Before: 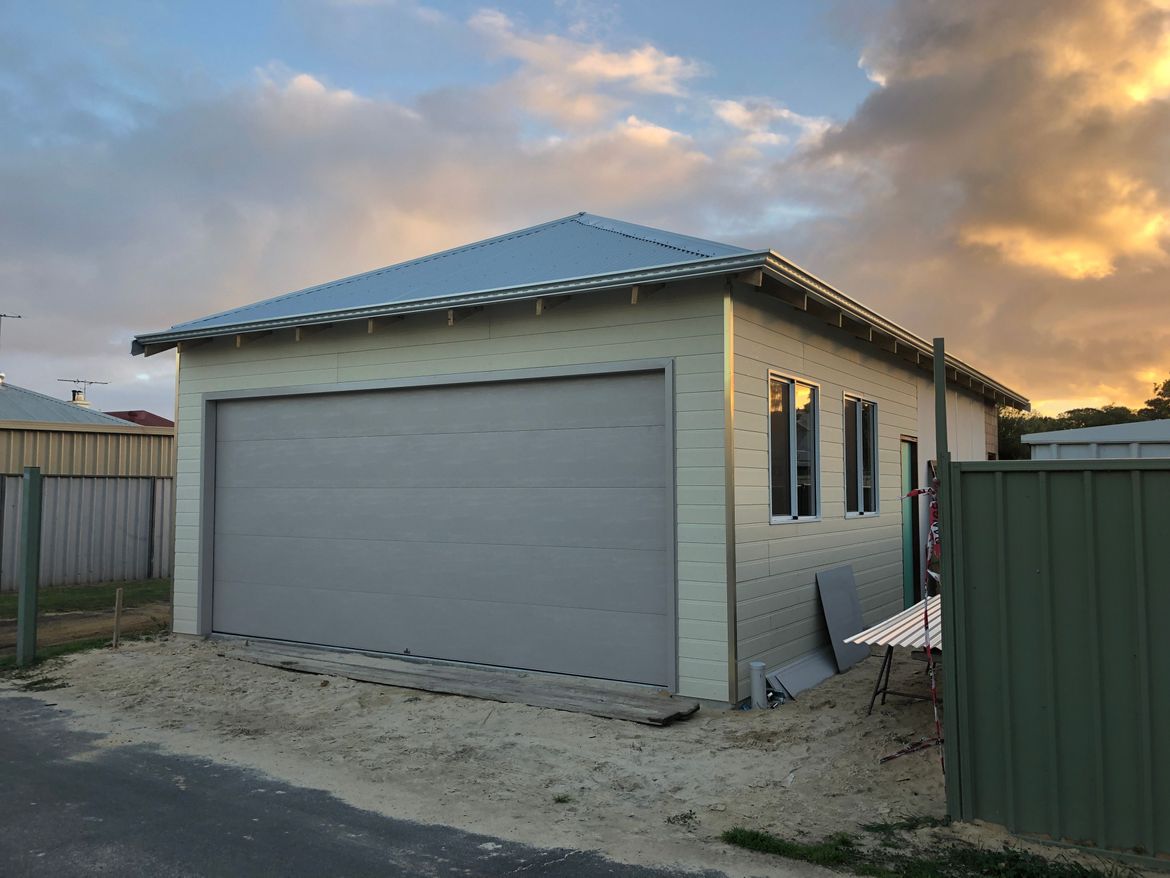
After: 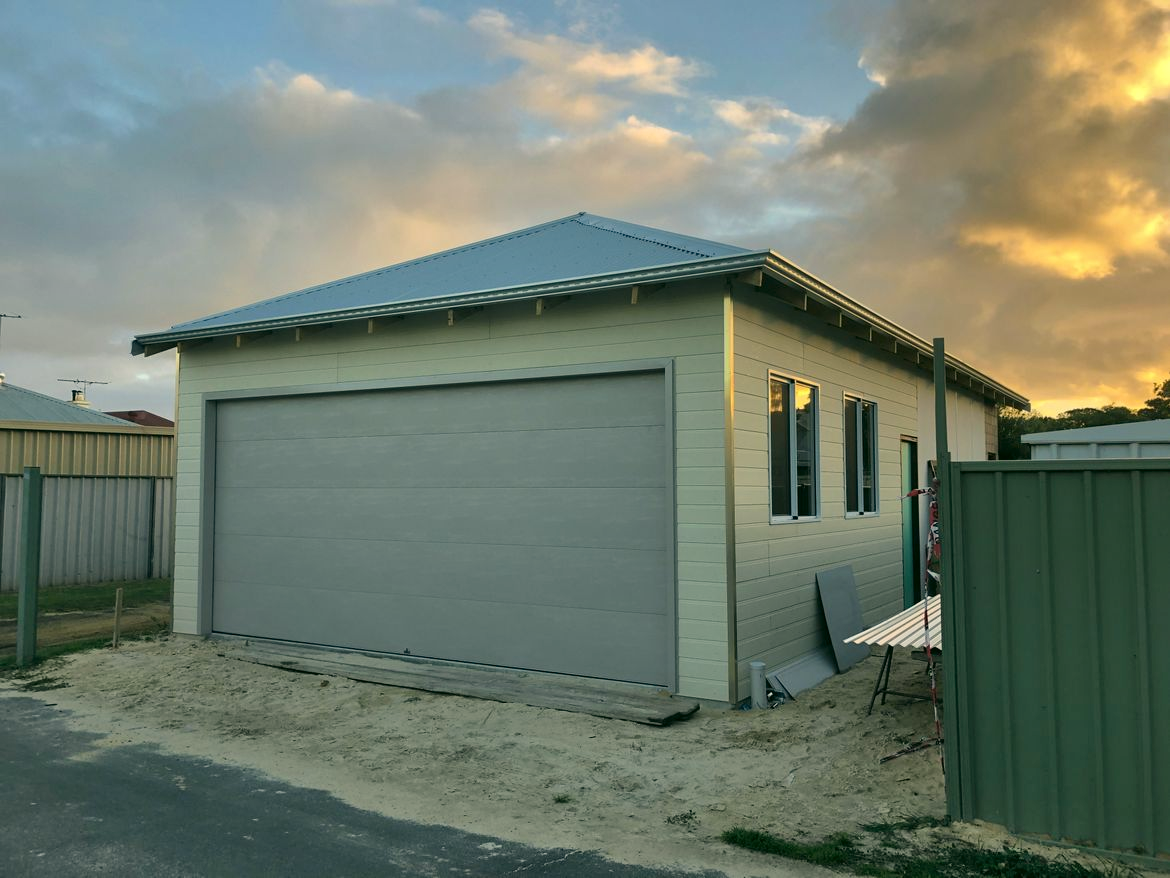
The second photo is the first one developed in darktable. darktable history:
color correction: highlights a* -0.605, highlights b* 9.44, shadows a* -9.36, shadows b* 1.49
shadows and highlights: white point adjustment 1.02, soften with gaussian
